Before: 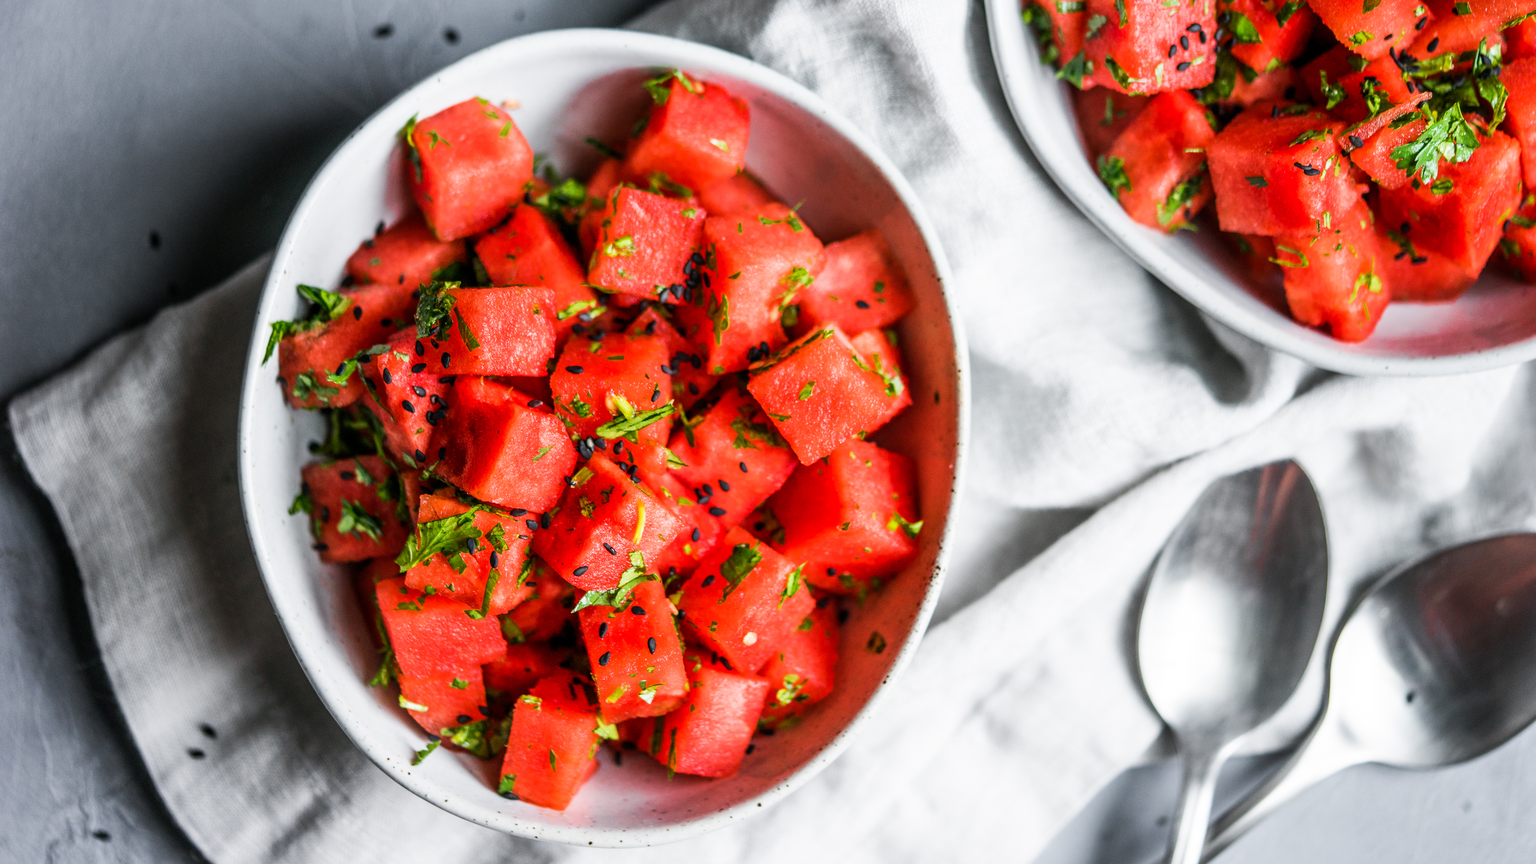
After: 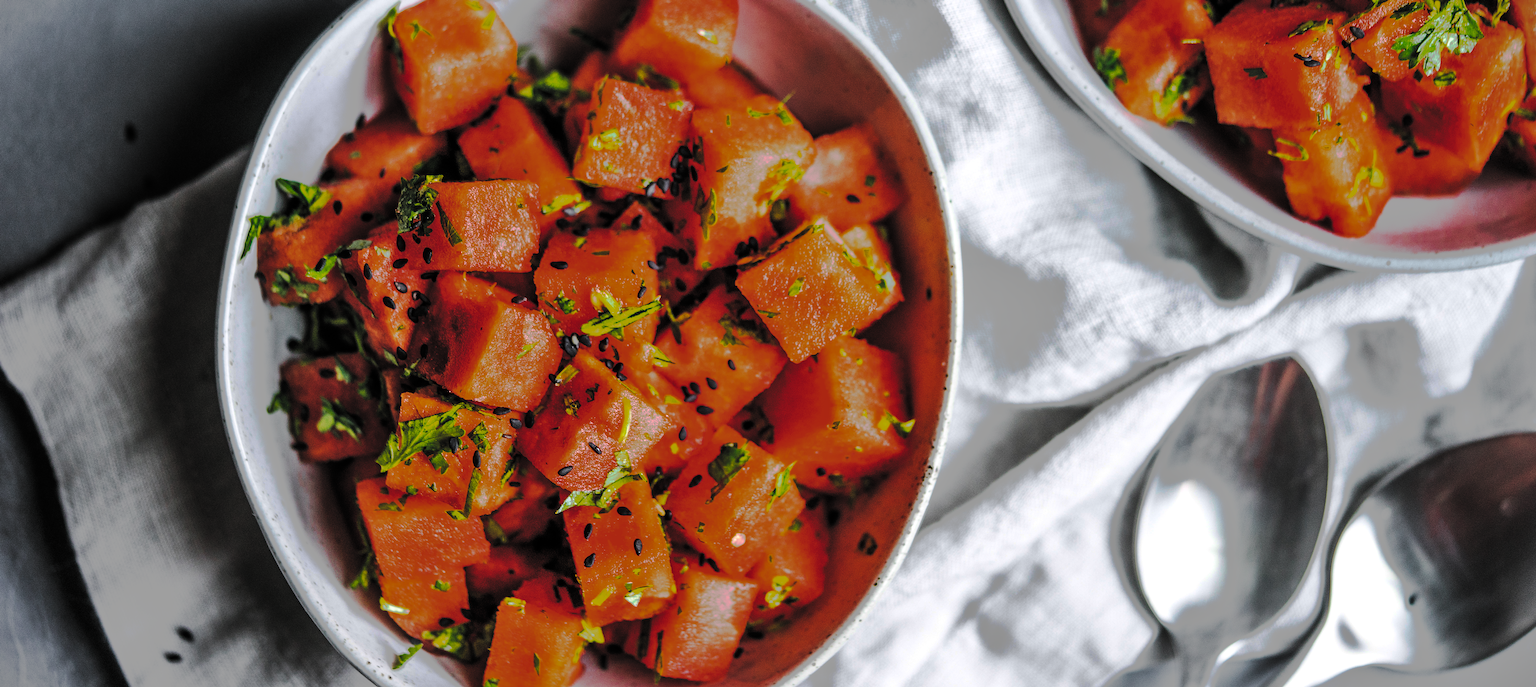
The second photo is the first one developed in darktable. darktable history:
shadows and highlights: shadows 32, highlights -32, soften with gaussian
tone curve: curves: ch0 [(0, 0) (0.003, 0.118) (0.011, 0.118) (0.025, 0.122) (0.044, 0.131) (0.069, 0.142) (0.1, 0.155) (0.136, 0.168) (0.177, 0.183) (0.224, 0.216) (0.277, 0.265) (0.335, 0.337) (0.399, 0.415) (0.468, 0.506) (0.543, 0.586) (0.623, 0.665) (0.709, 0.716) (0.801, 0.737) (0.898, 0.744) (1, 1)], preserve colors none
exposure: black level correction -0.041, exposure 0.064 EV, compensate highlight preservation false
crop and rotate: left 1.814%, top 12.818%, right 0.25%, bottom 9.225%
sharpen: amount 0.2
color balance rgb: linear chroma grading › global chroma 10%, perceptual saturation grading › global saturation 30%, global vibrance 10%
levels: mode automatic, black 0.023%, white 99.97%, levels [0.062, 0.494, 0.925]
vignetting: fall-off start 100%, brightness -0.406, saturation -0.3, width/height ratio 1.324, dithering 8-bit output, unbound false
